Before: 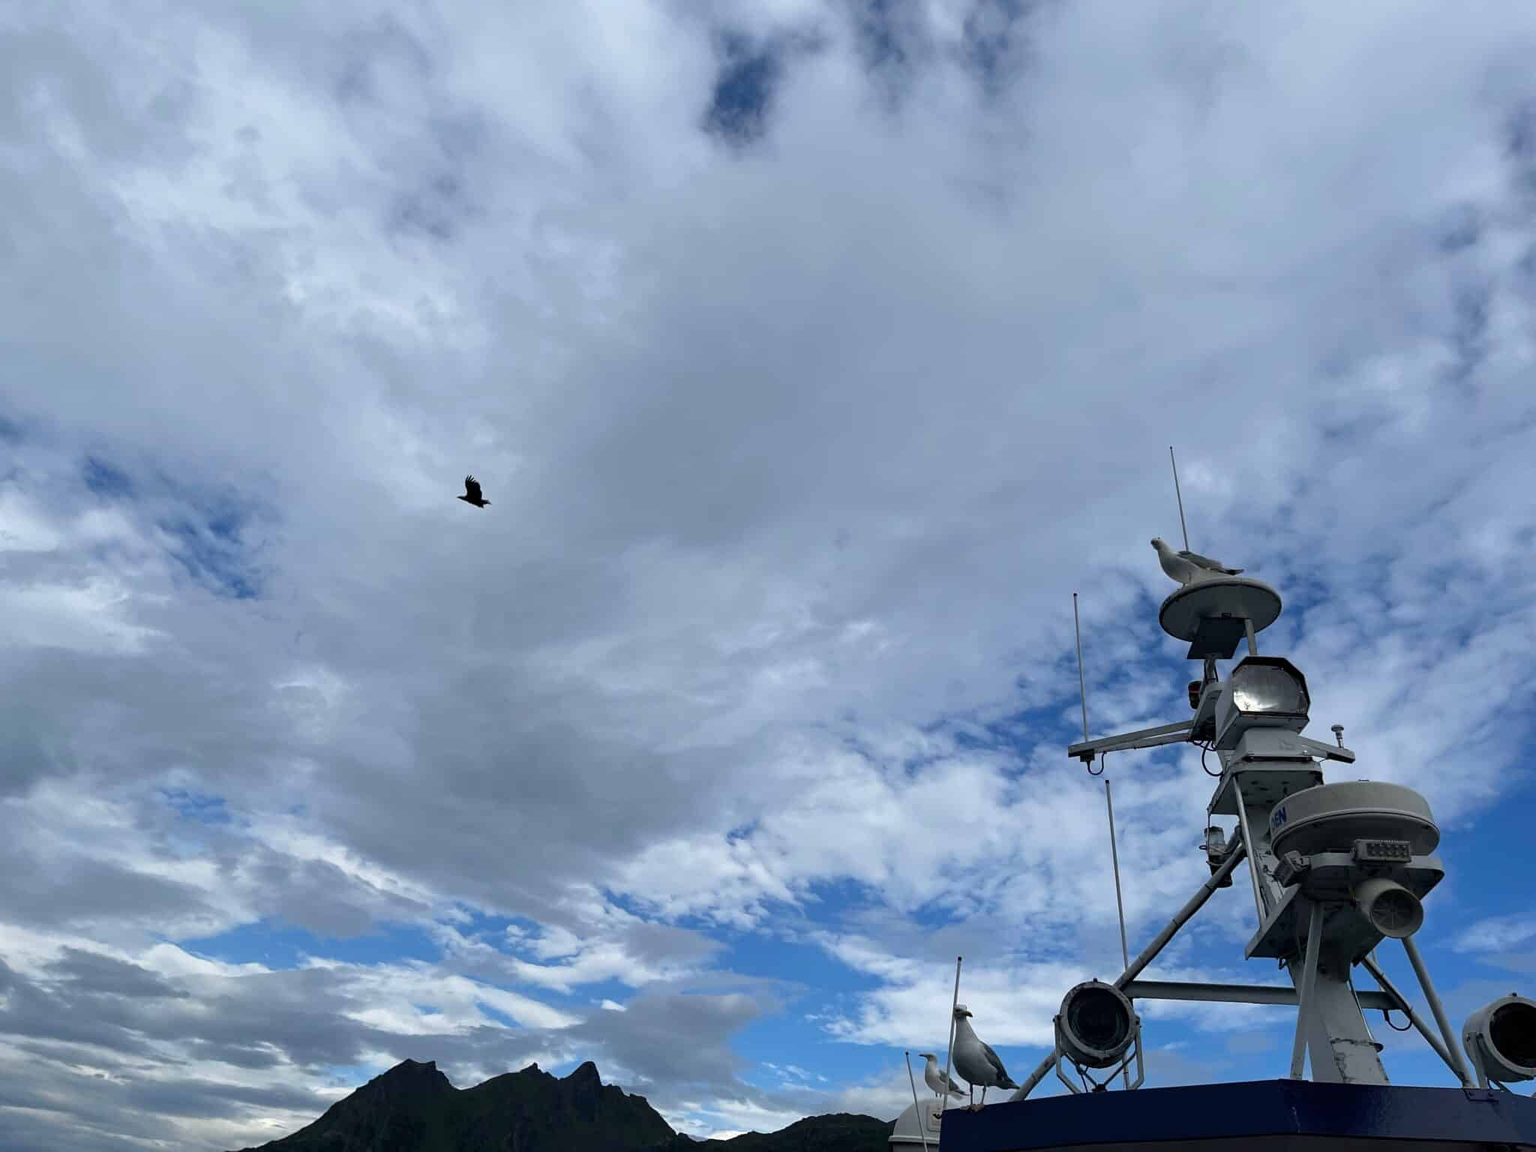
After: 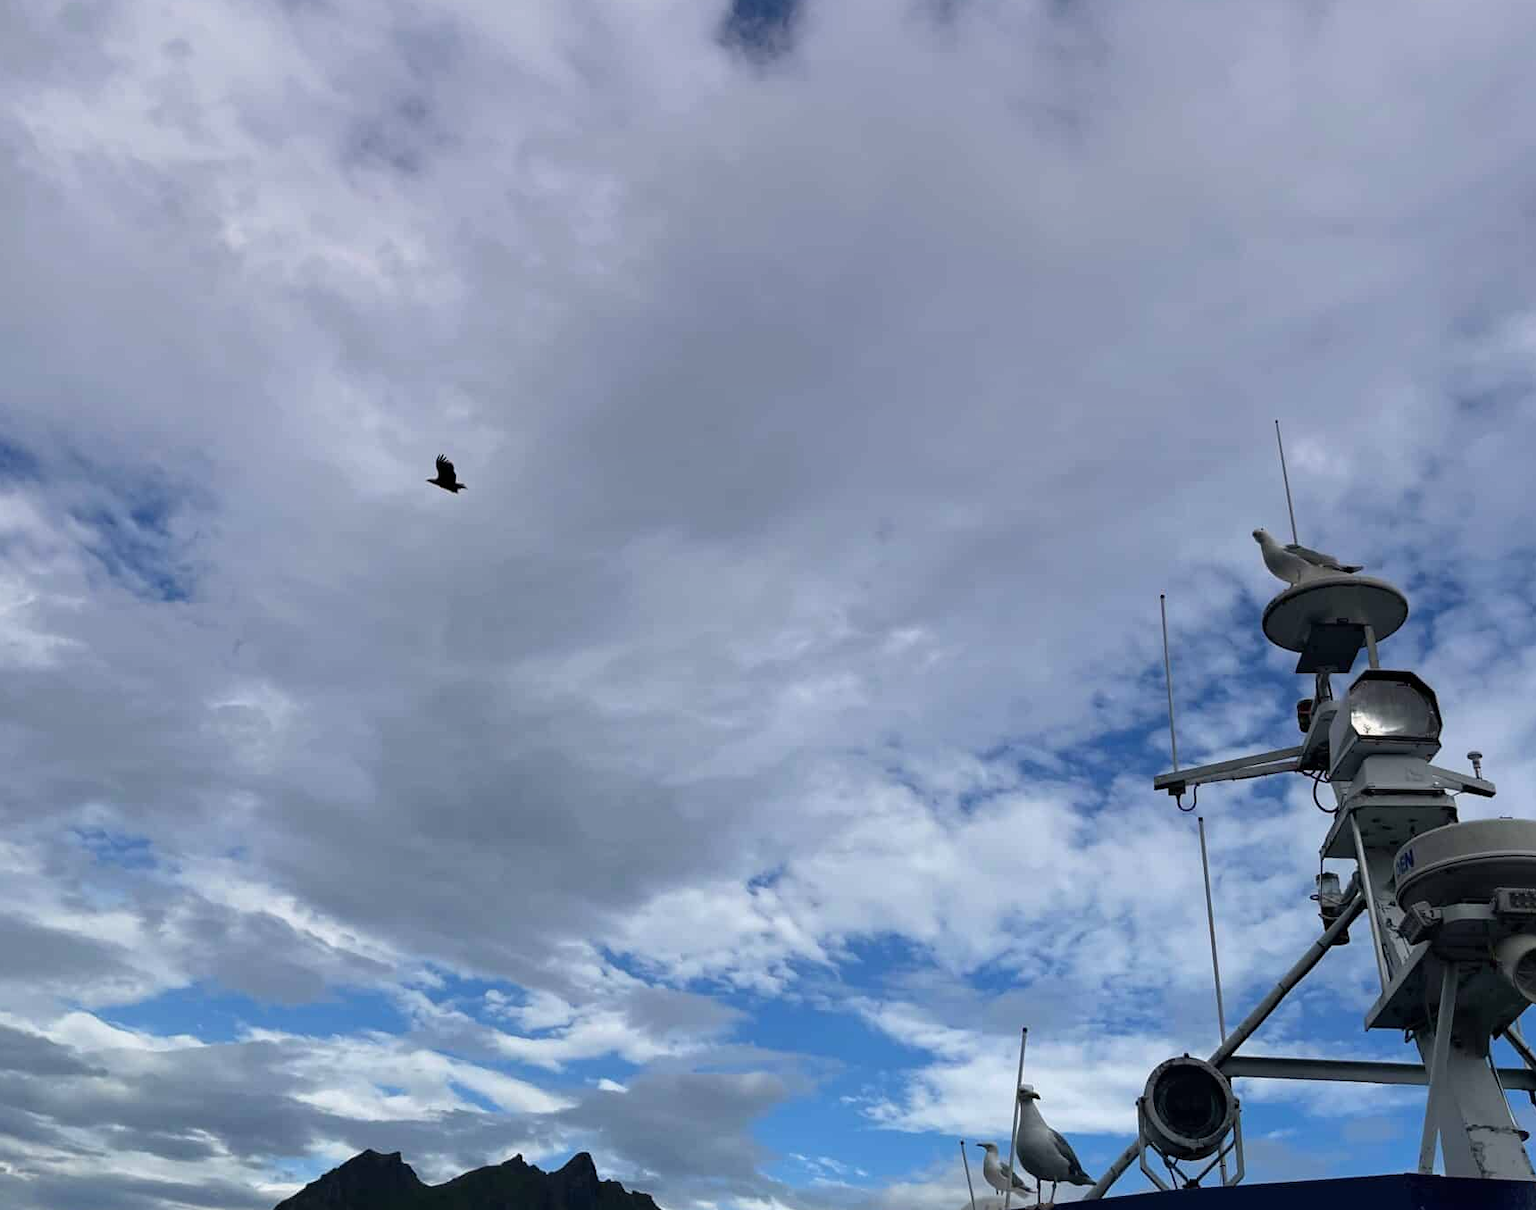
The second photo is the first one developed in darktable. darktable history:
crop: left 6.446%, top 8.188%, right 9.538%, bottom 3.548%
graduated density: density 0.38 EV, hardness 21%, rotation -6.11°, saturation 32%
